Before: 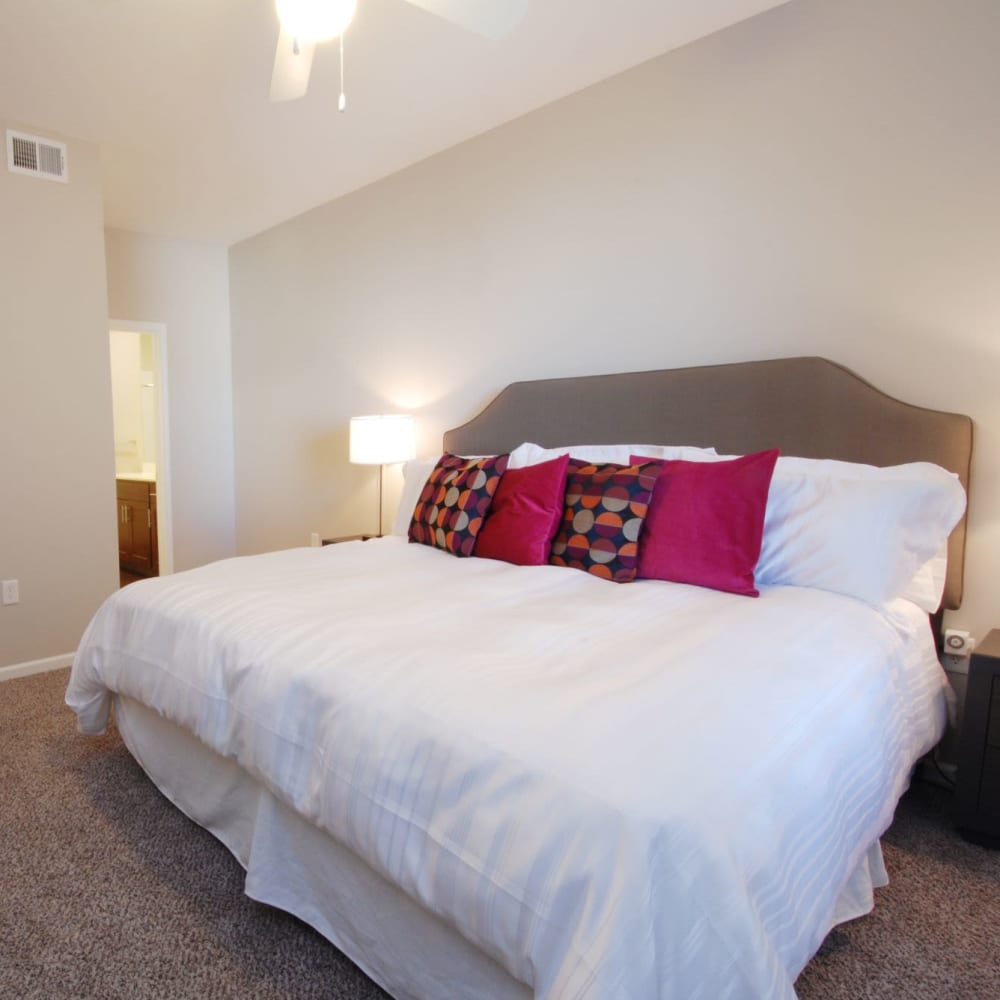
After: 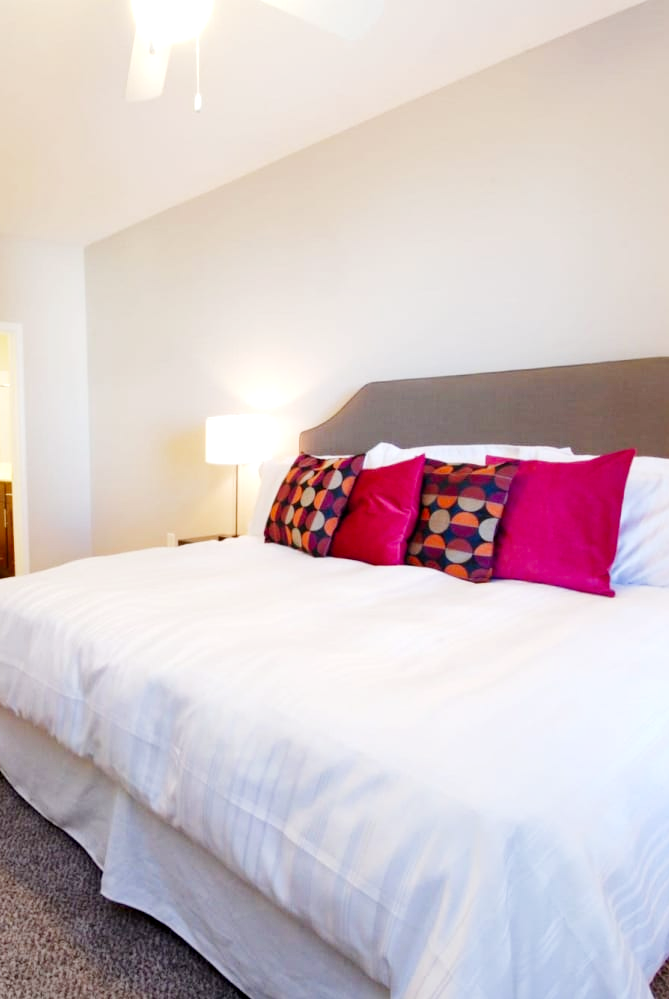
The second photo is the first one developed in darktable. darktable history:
tone curve: curves: ch0 [(0, 0) (0.004, 0.001) (0.133, 0.112) (0.325, 0.362) (0.832, 0.893) (1, 1)], preserve colors none
exposure: exposure 0.354 EV, compensate exposure bias true, compensate highlight preservation false
haze removal: compatibility mode true, adaptive false
crop and rotate: left 14.417%, right 18.594%
